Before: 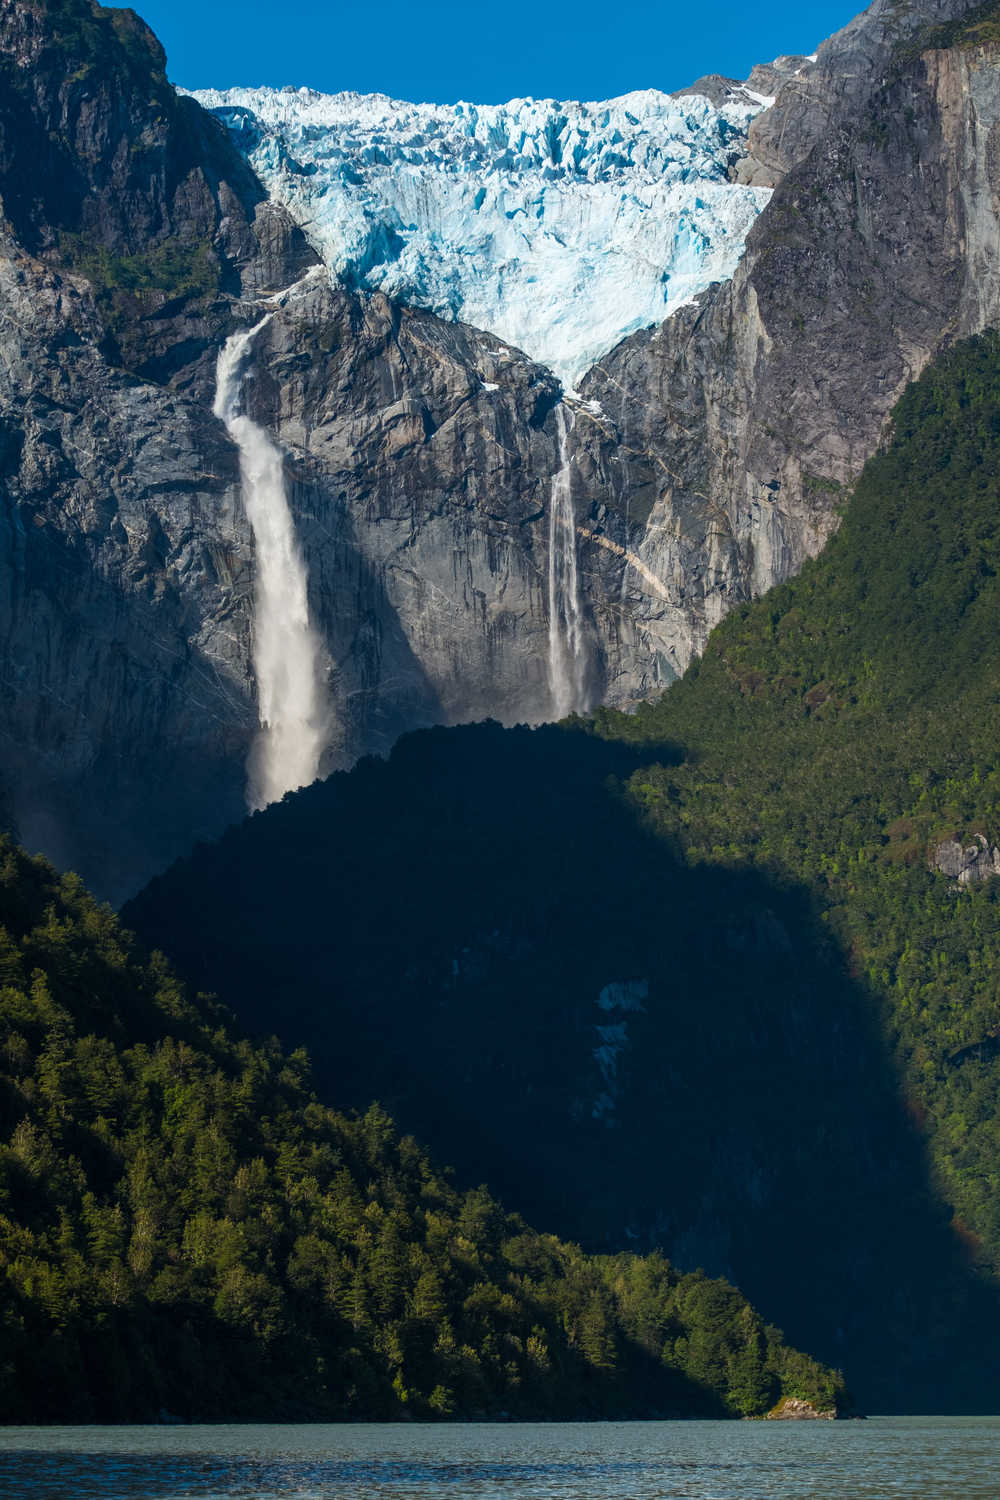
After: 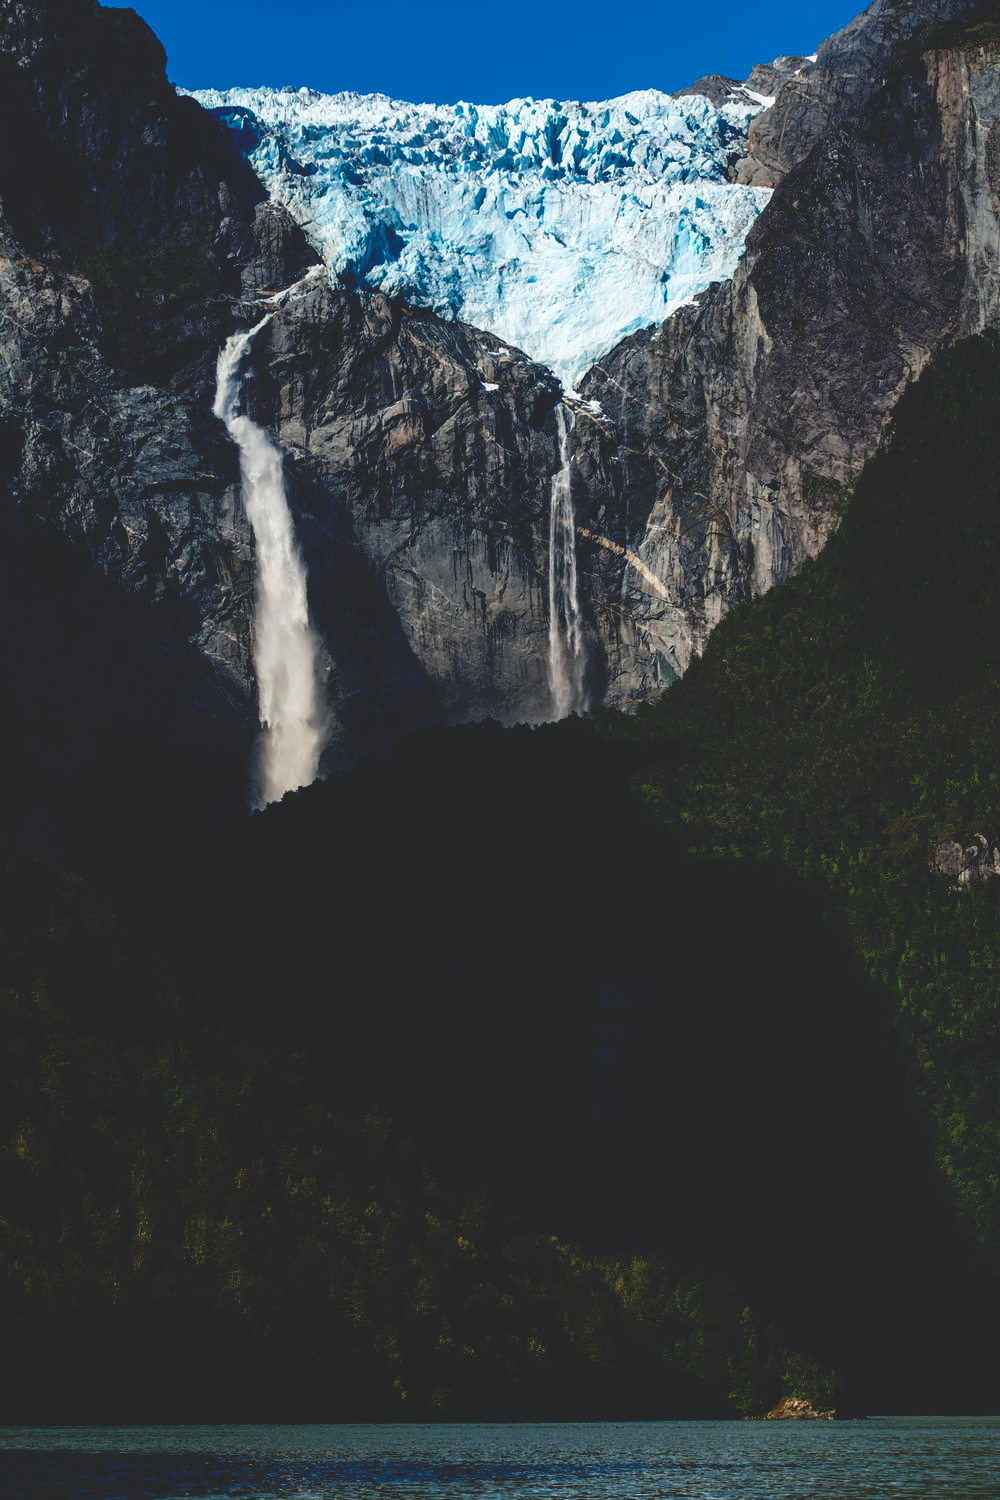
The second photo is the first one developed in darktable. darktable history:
contrast brightness saturation: contrast 0.099, brightness 0.011, saturation 0.02
base curve: curves: ch0 [(0, 0.02) (0.083, 0.036) (1, 1)], preserve colors none
